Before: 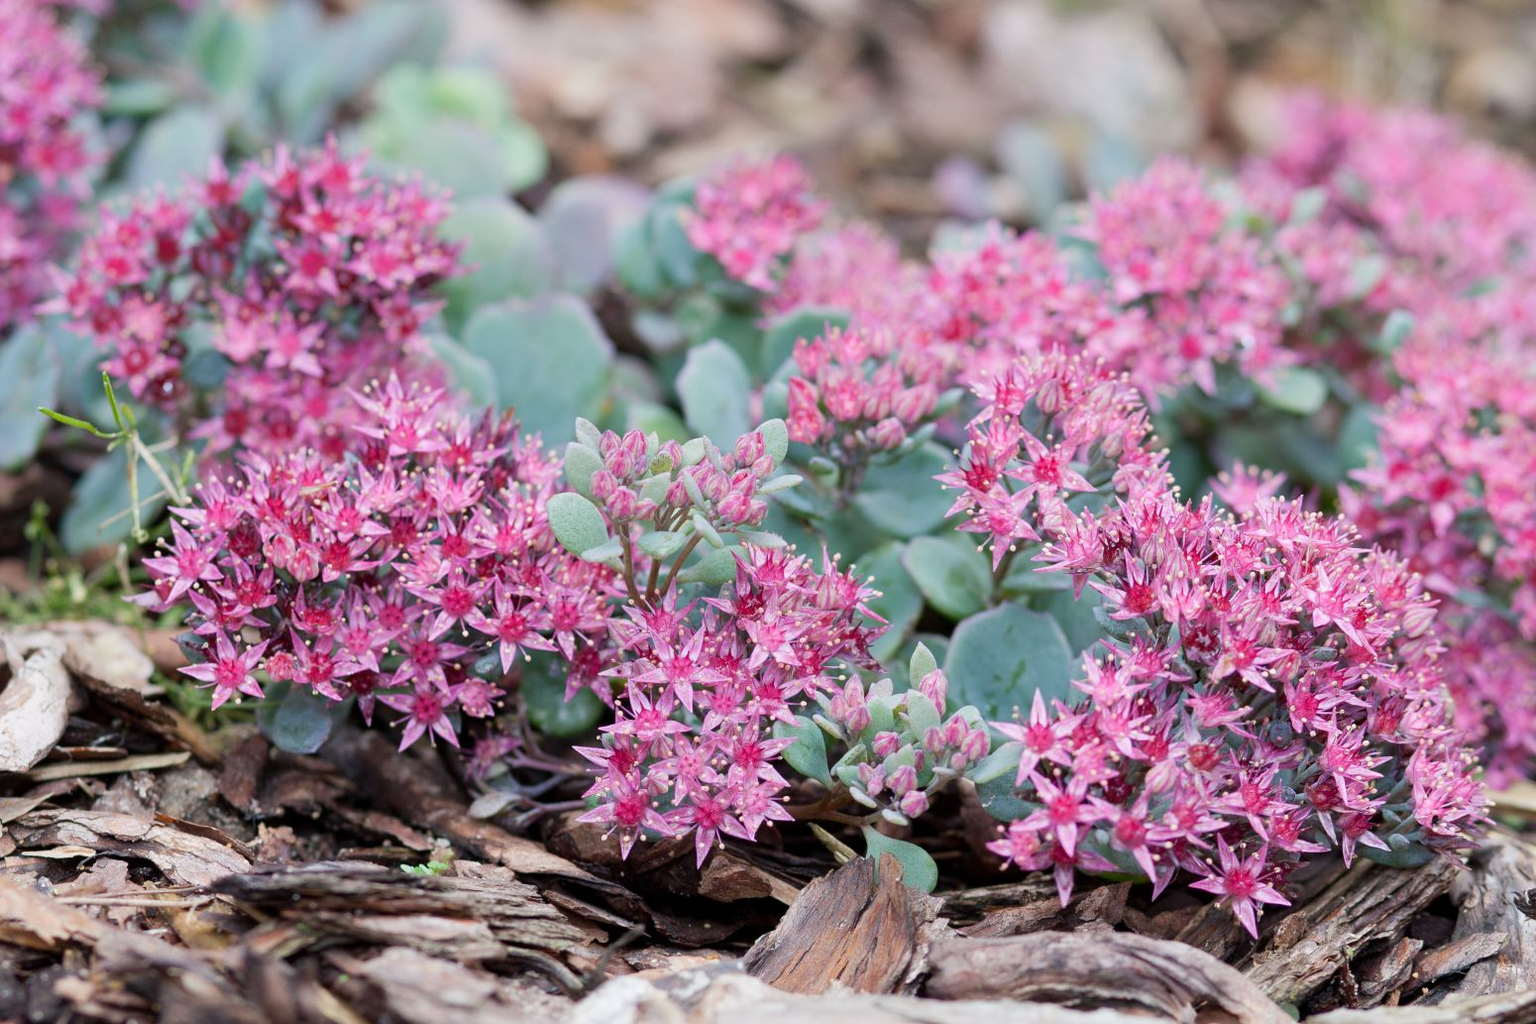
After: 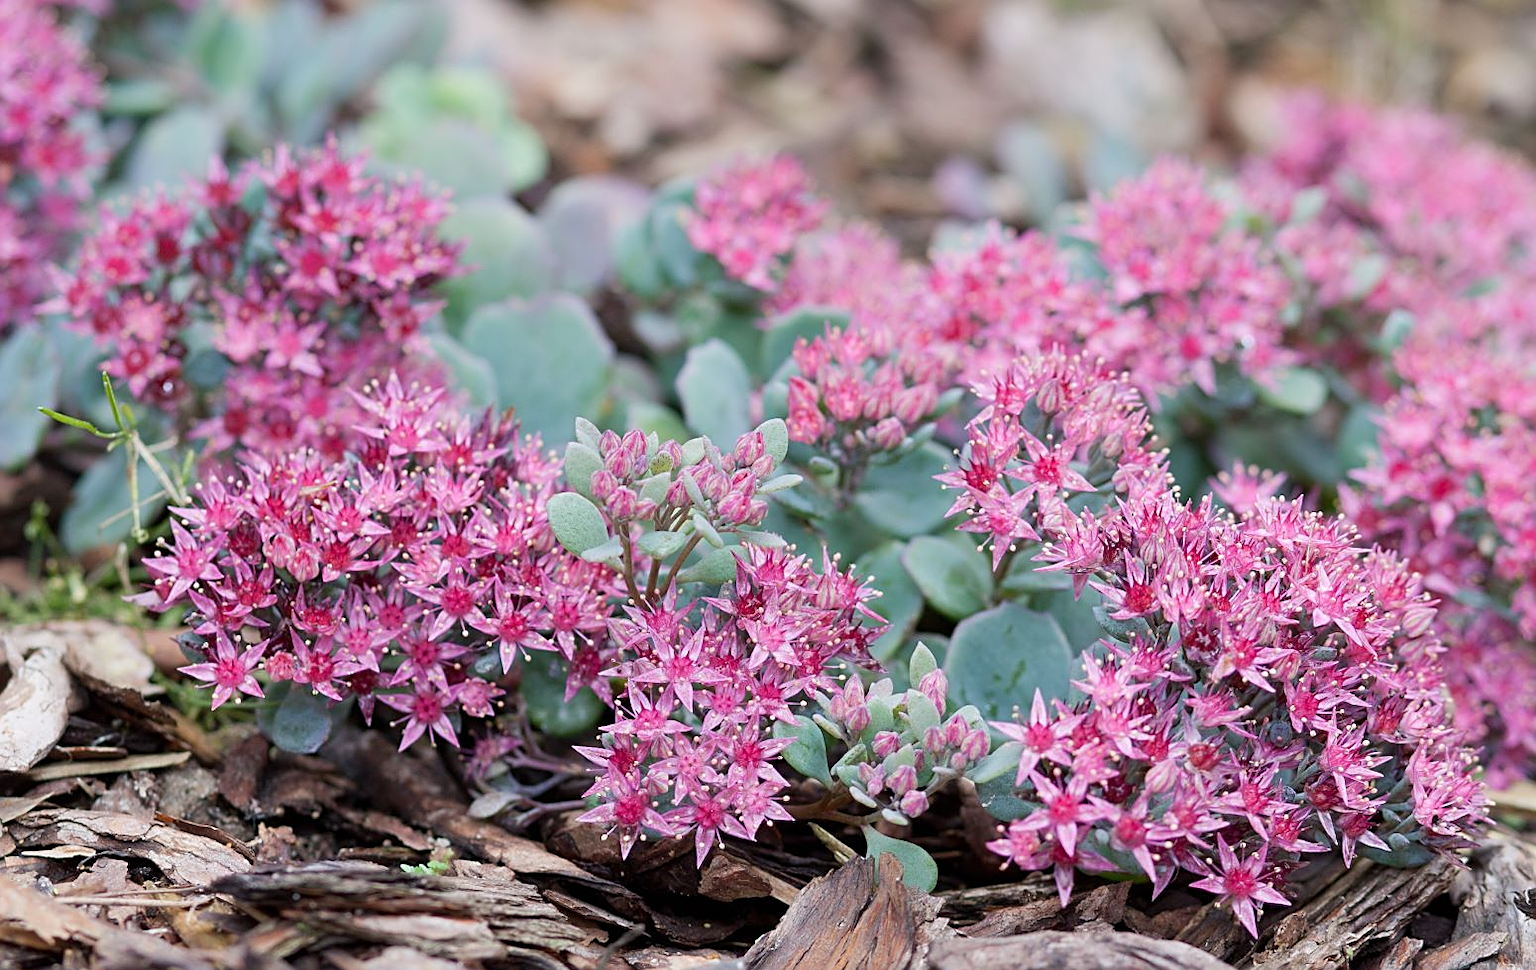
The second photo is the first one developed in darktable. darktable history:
sharpen: on, module defaults
crop and rotate: top 0.006%, bottom 5.176%
